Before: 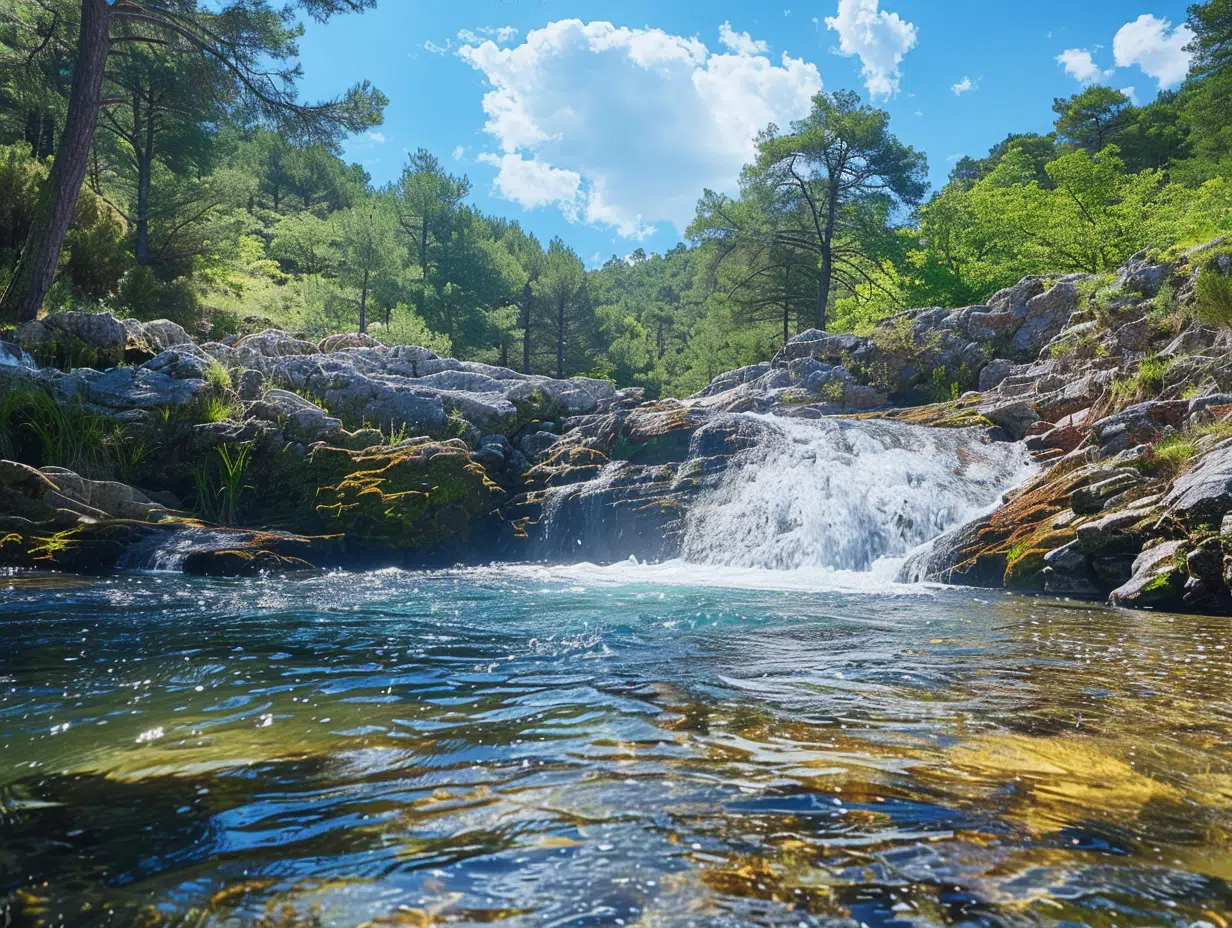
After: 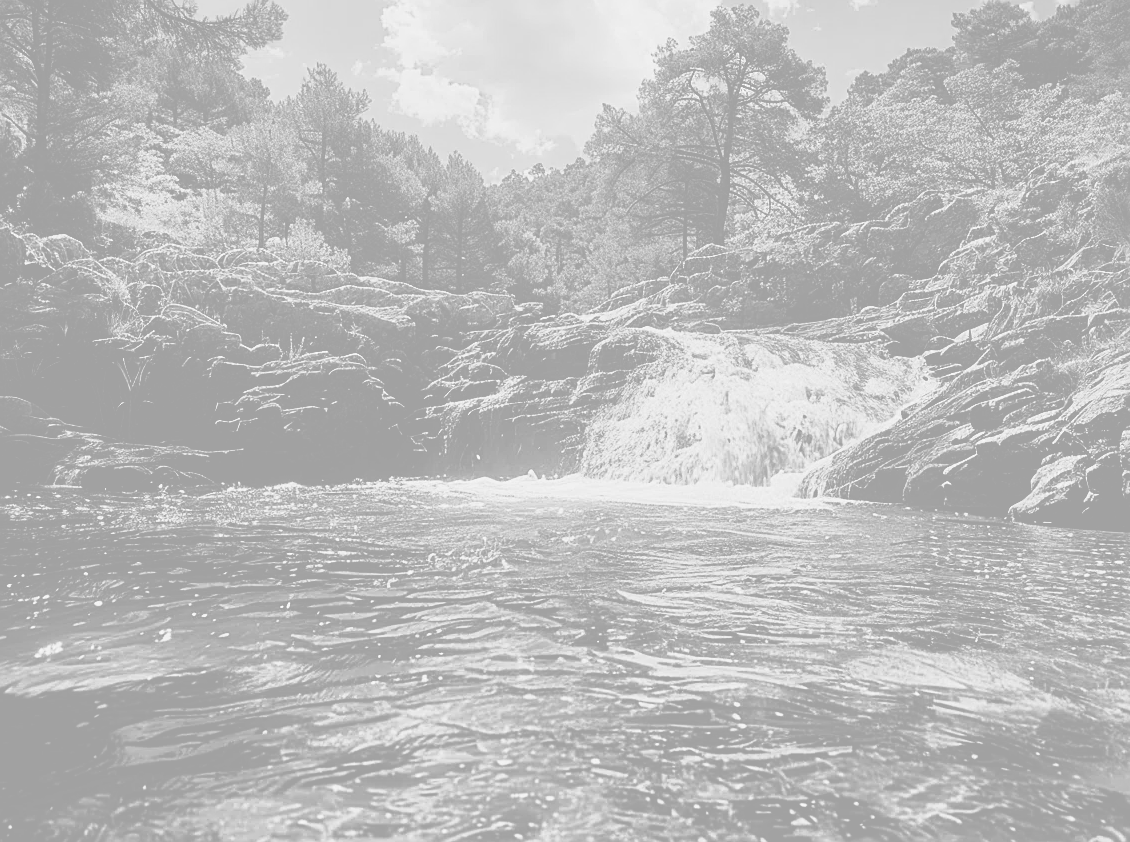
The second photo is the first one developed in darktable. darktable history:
crop and rotate: left 8.262%, top 9.226%
contrast brightness saturation: brightness -1, saturation 1
colorize: hue 331.2°, saturation 75%, source mix 30.28%, lightness 70.52%, version 1
base curve: curves: ch0 [(0, 0) (0.028, 0.03) (0.121, 0.232) (0.46, 0.748) (0.859, 0.968) (1, 1)], preserve colors none
sharpen: on, module defaults
monochrome: size 1
color correction: highlights a* 40, highlights b* 40, saturation 0.69
